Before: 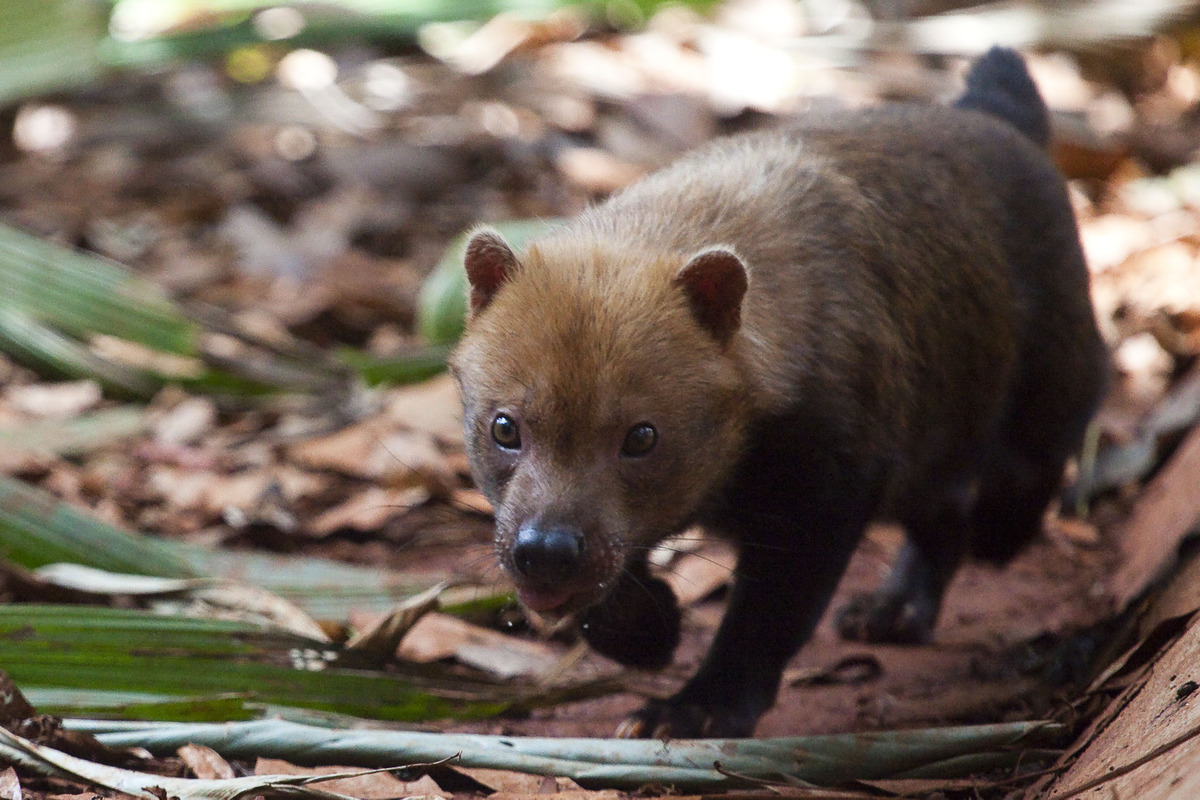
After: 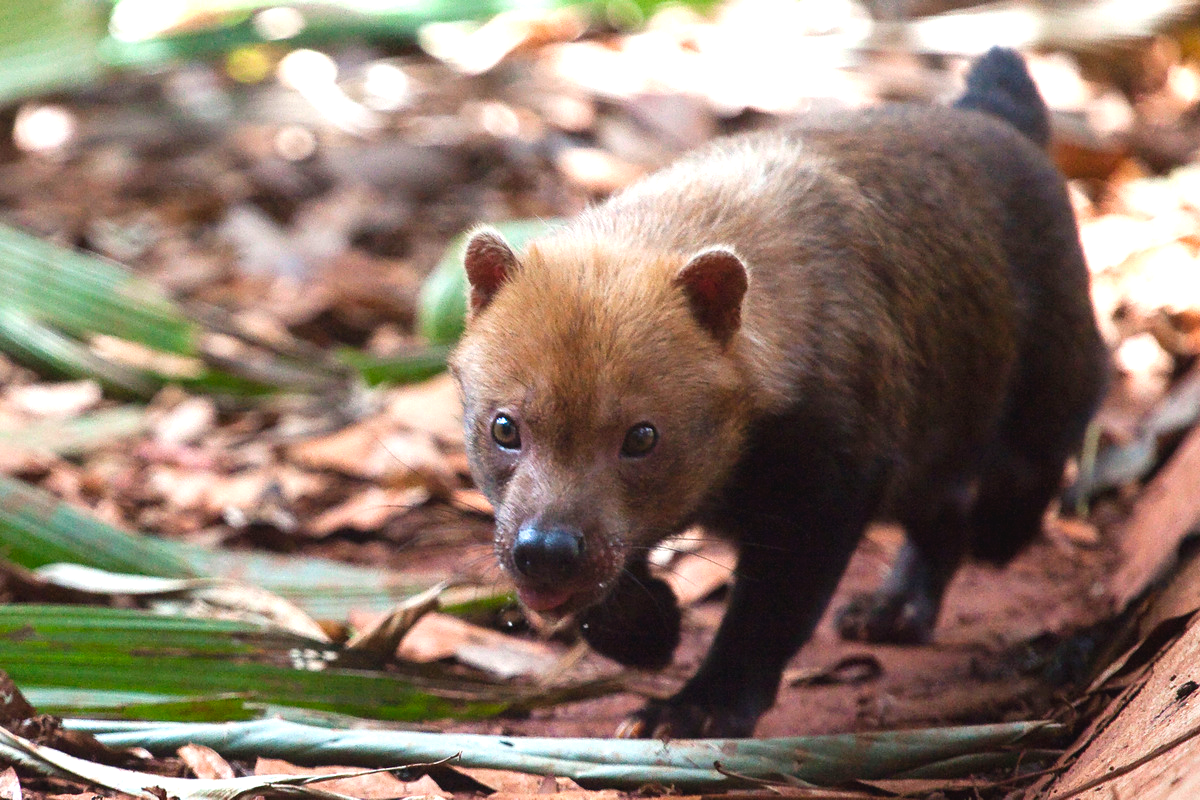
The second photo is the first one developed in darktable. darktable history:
exposure: black level correction -0.002, exposure 0.713 EV, compensate highlight preservation false
